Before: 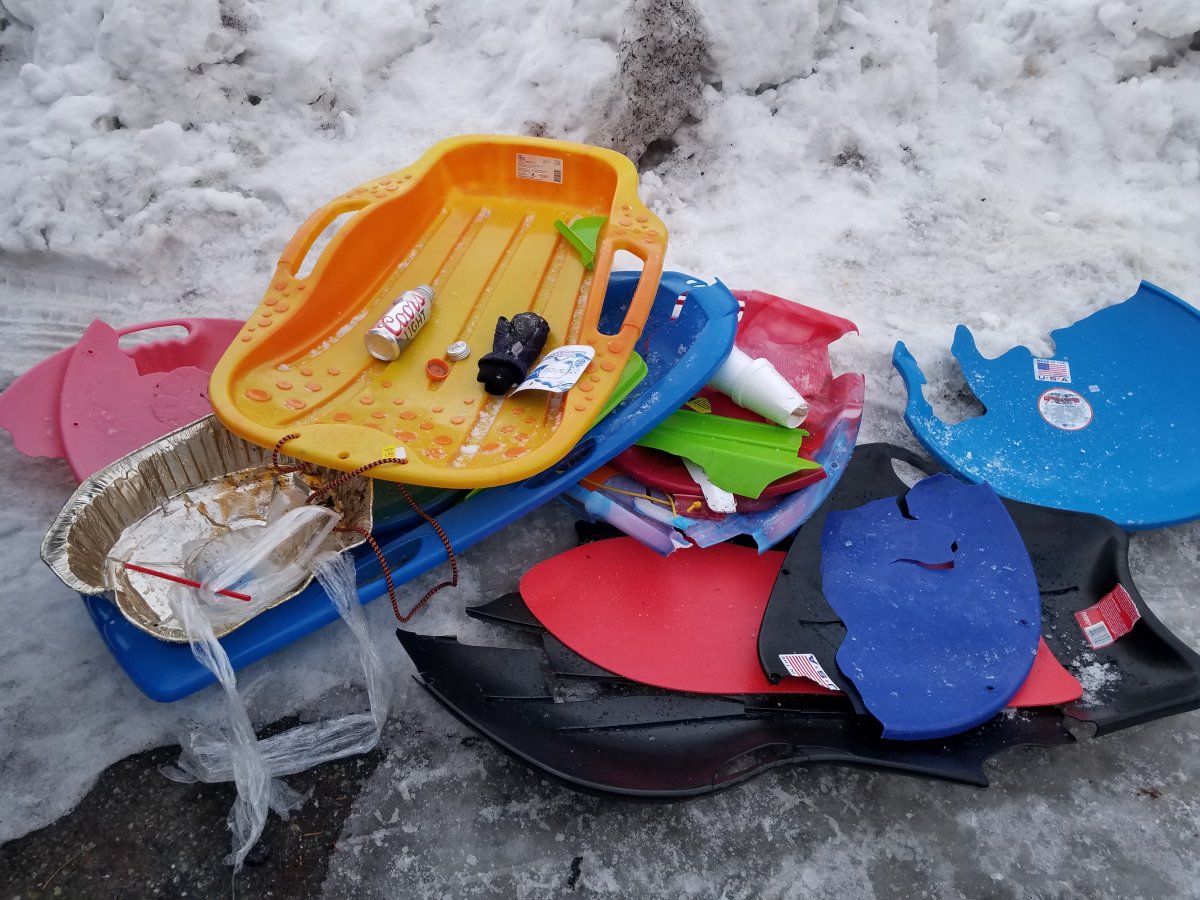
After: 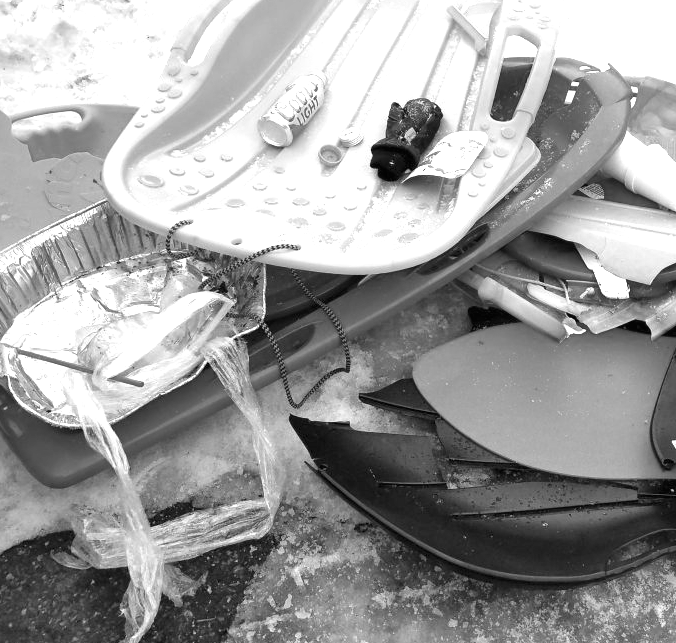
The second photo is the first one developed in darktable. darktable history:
monochrome: a -74.22, b 78.2
crop: left 8.966%, top 23.852%, right 34.699%, bottom 4.703%
exposure: black level correction 0, exposure 1.6 EV, compensate exposure bias true, compensate highlight preservation false
